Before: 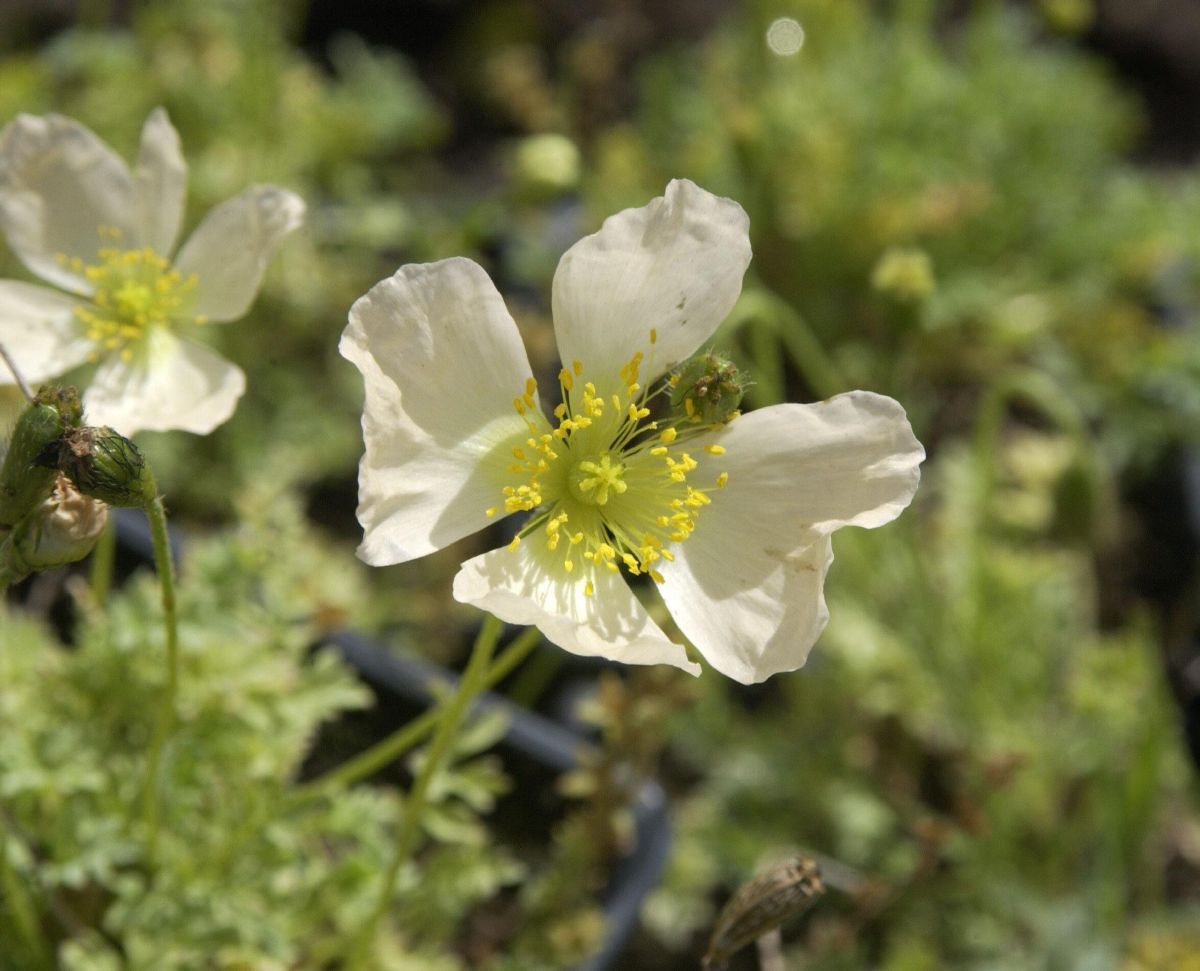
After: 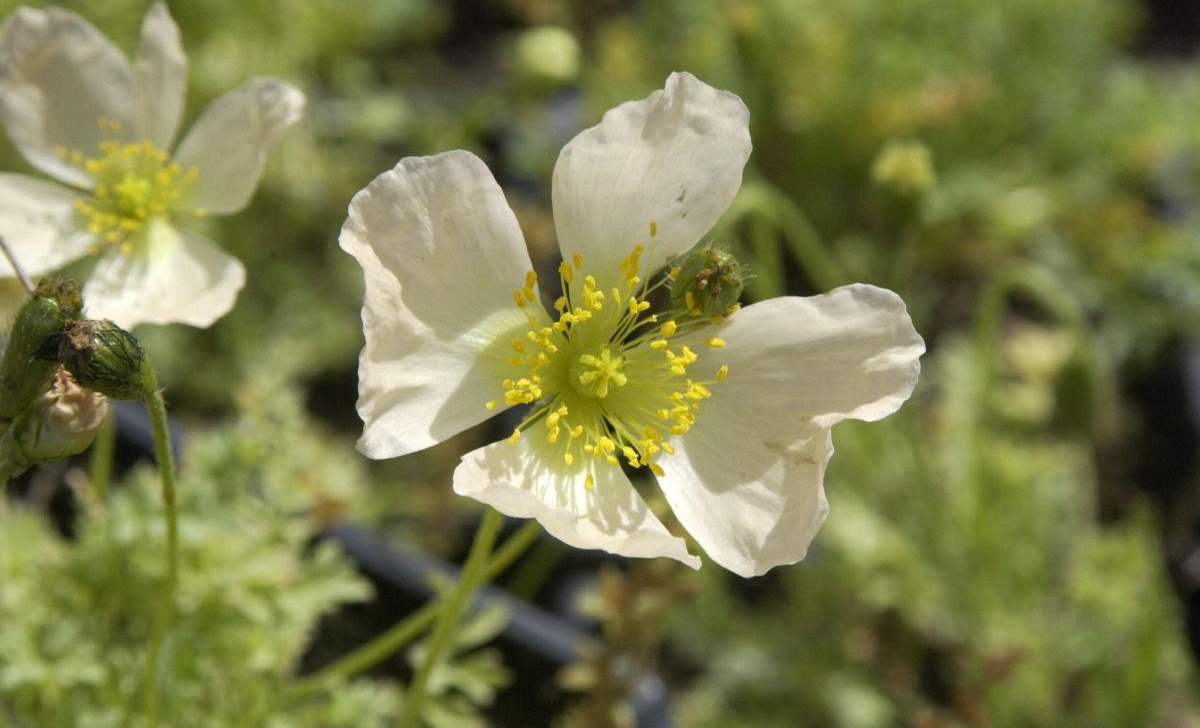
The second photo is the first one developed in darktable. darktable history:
shadows and highlights: radius 118.02, shadows 41.8, highlights -62.07, soften with gaussian
crop: top 11.063%, bottom 13.914%
